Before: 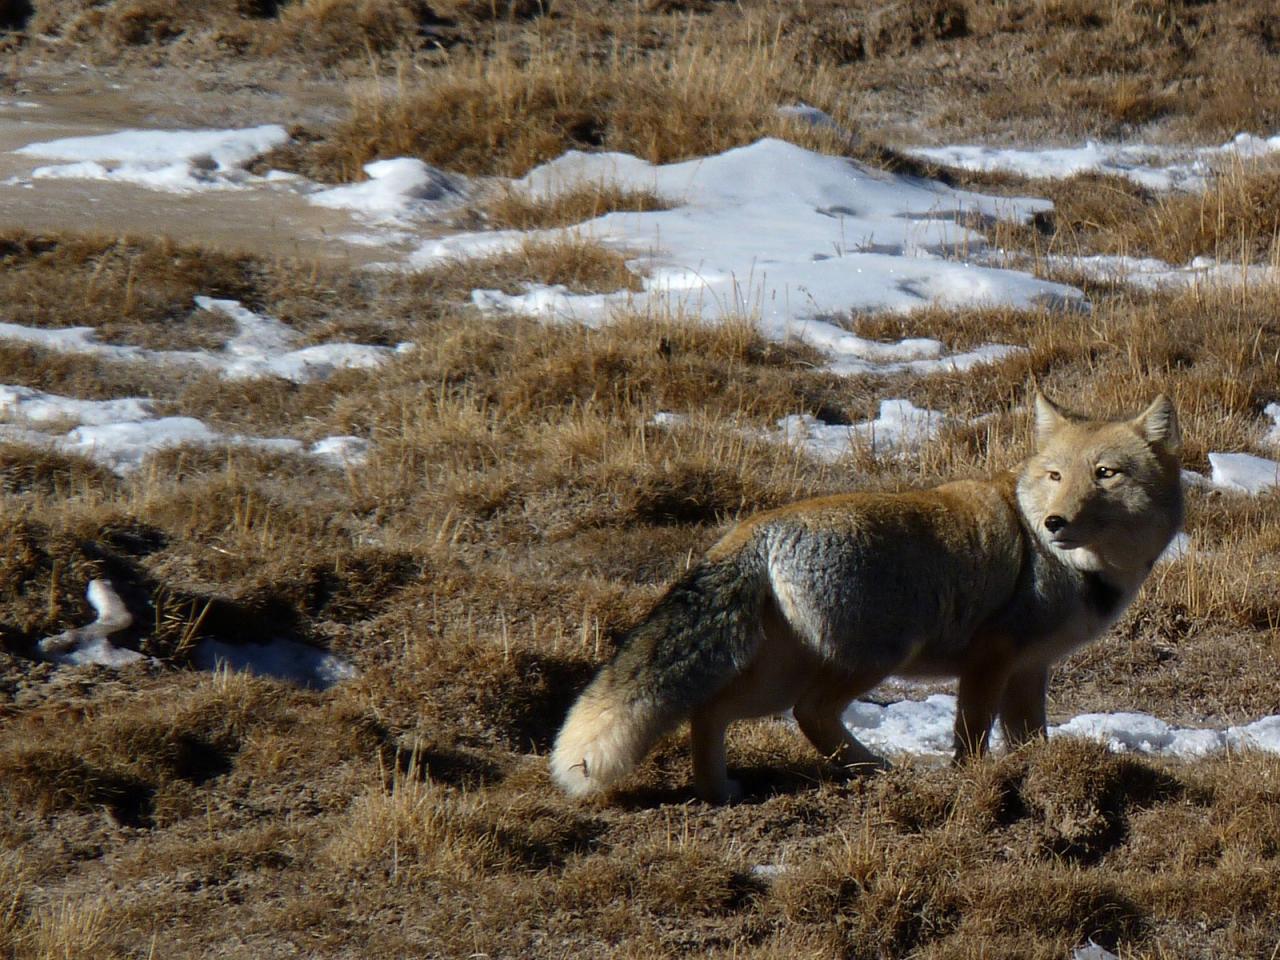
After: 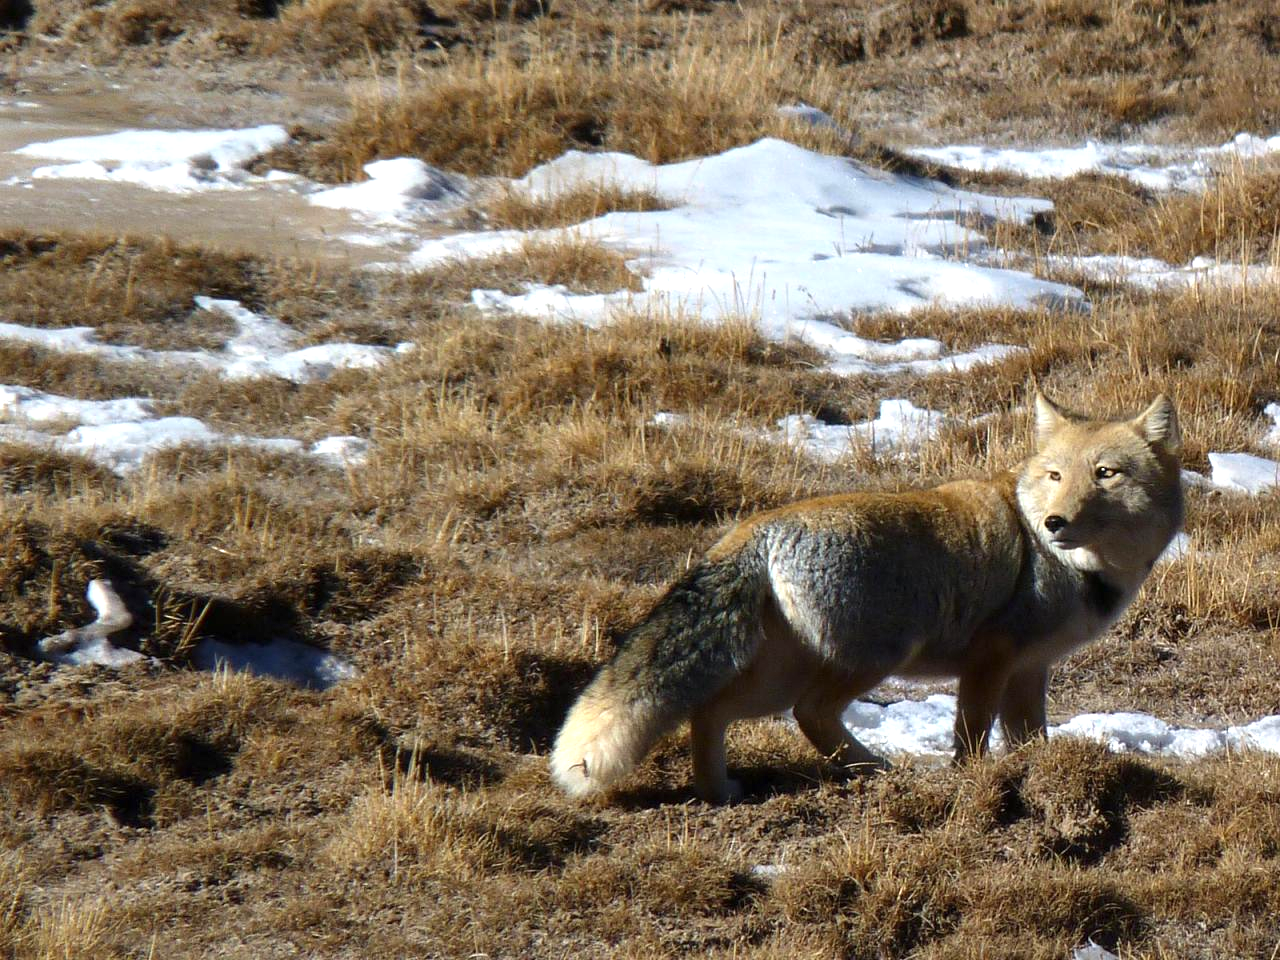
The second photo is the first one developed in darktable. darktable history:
exposure: exposure 0.704 EV, compensate highlight preservation false
